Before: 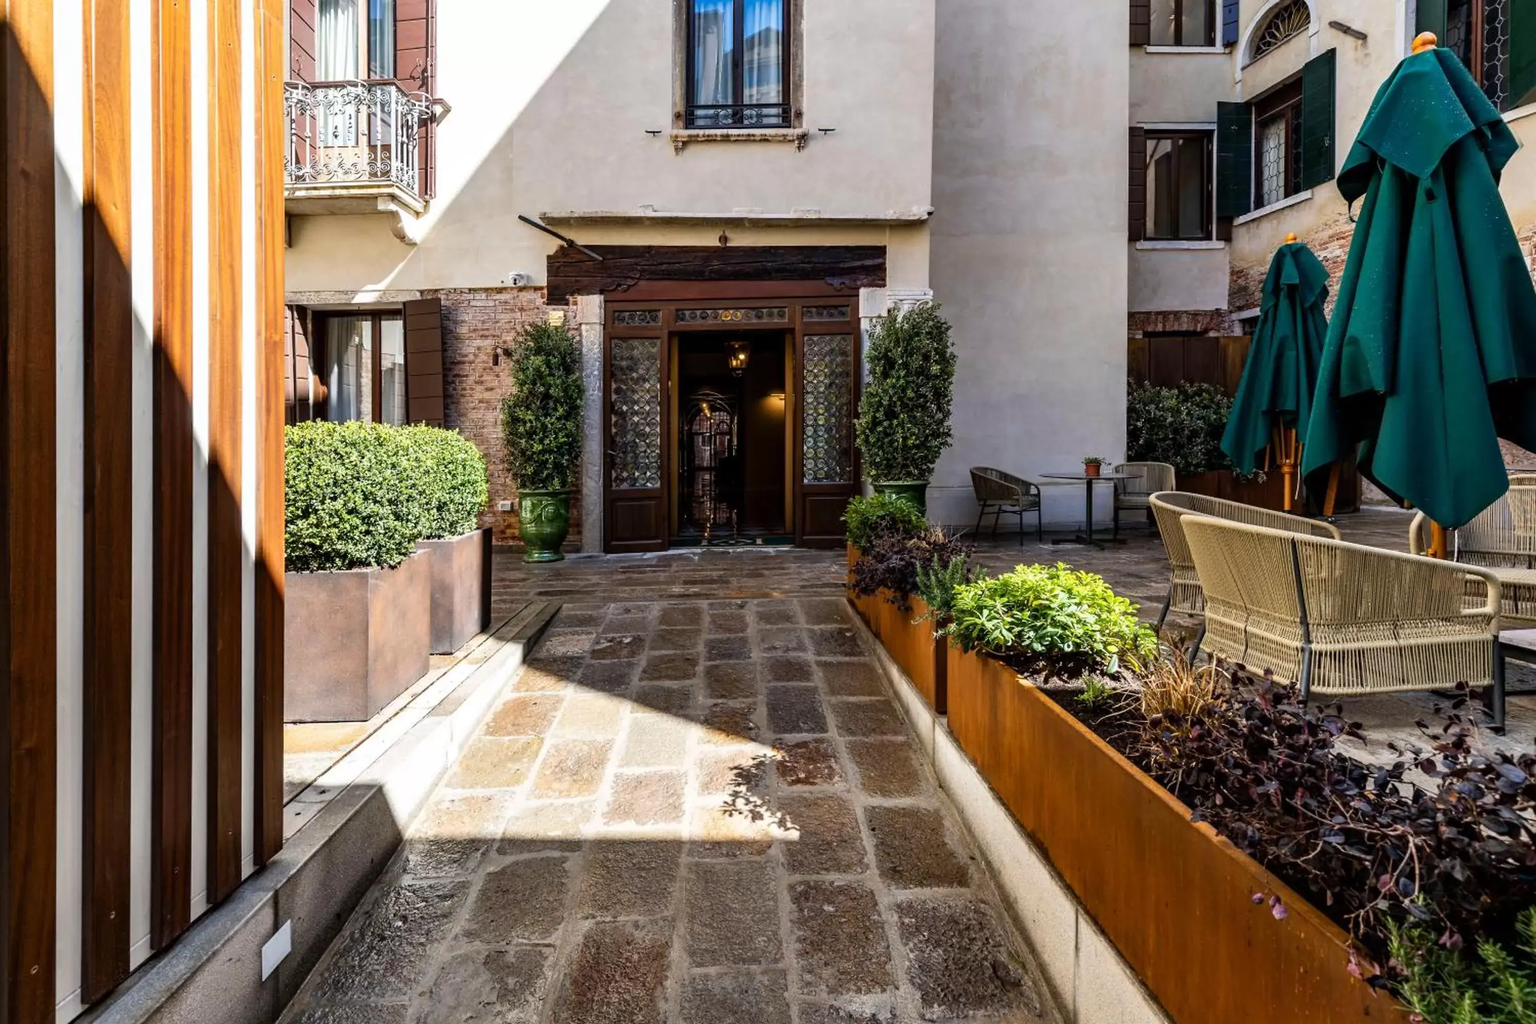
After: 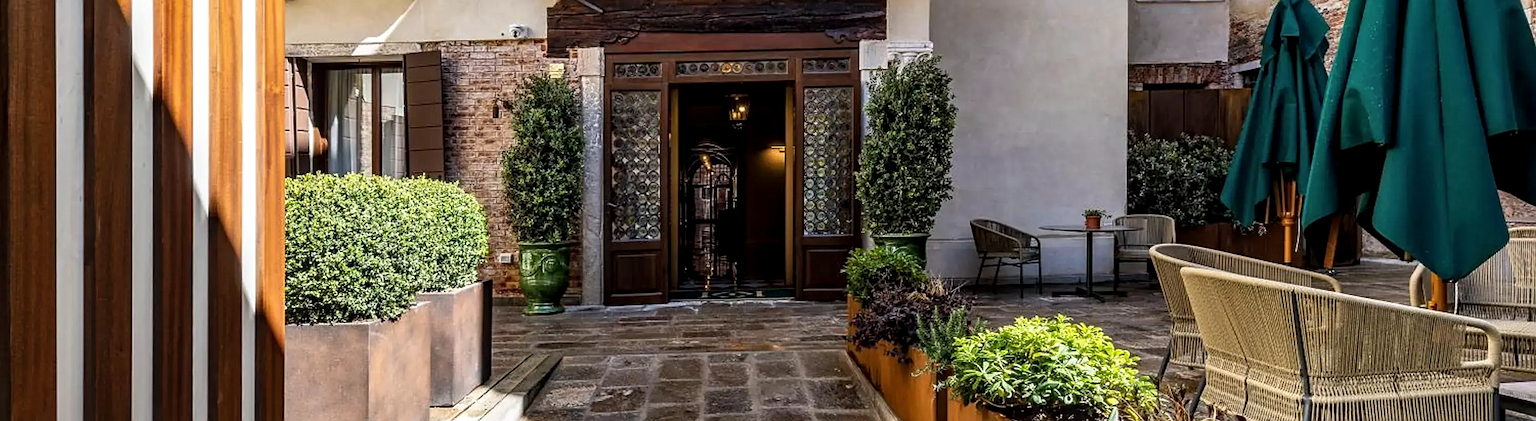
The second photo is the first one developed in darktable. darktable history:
exposure: compensate highlight preservation false
sharpen: on, module defaults
local contrast: on, module defaults
crop and rotate: top 24.208%, bottom 34.551%
